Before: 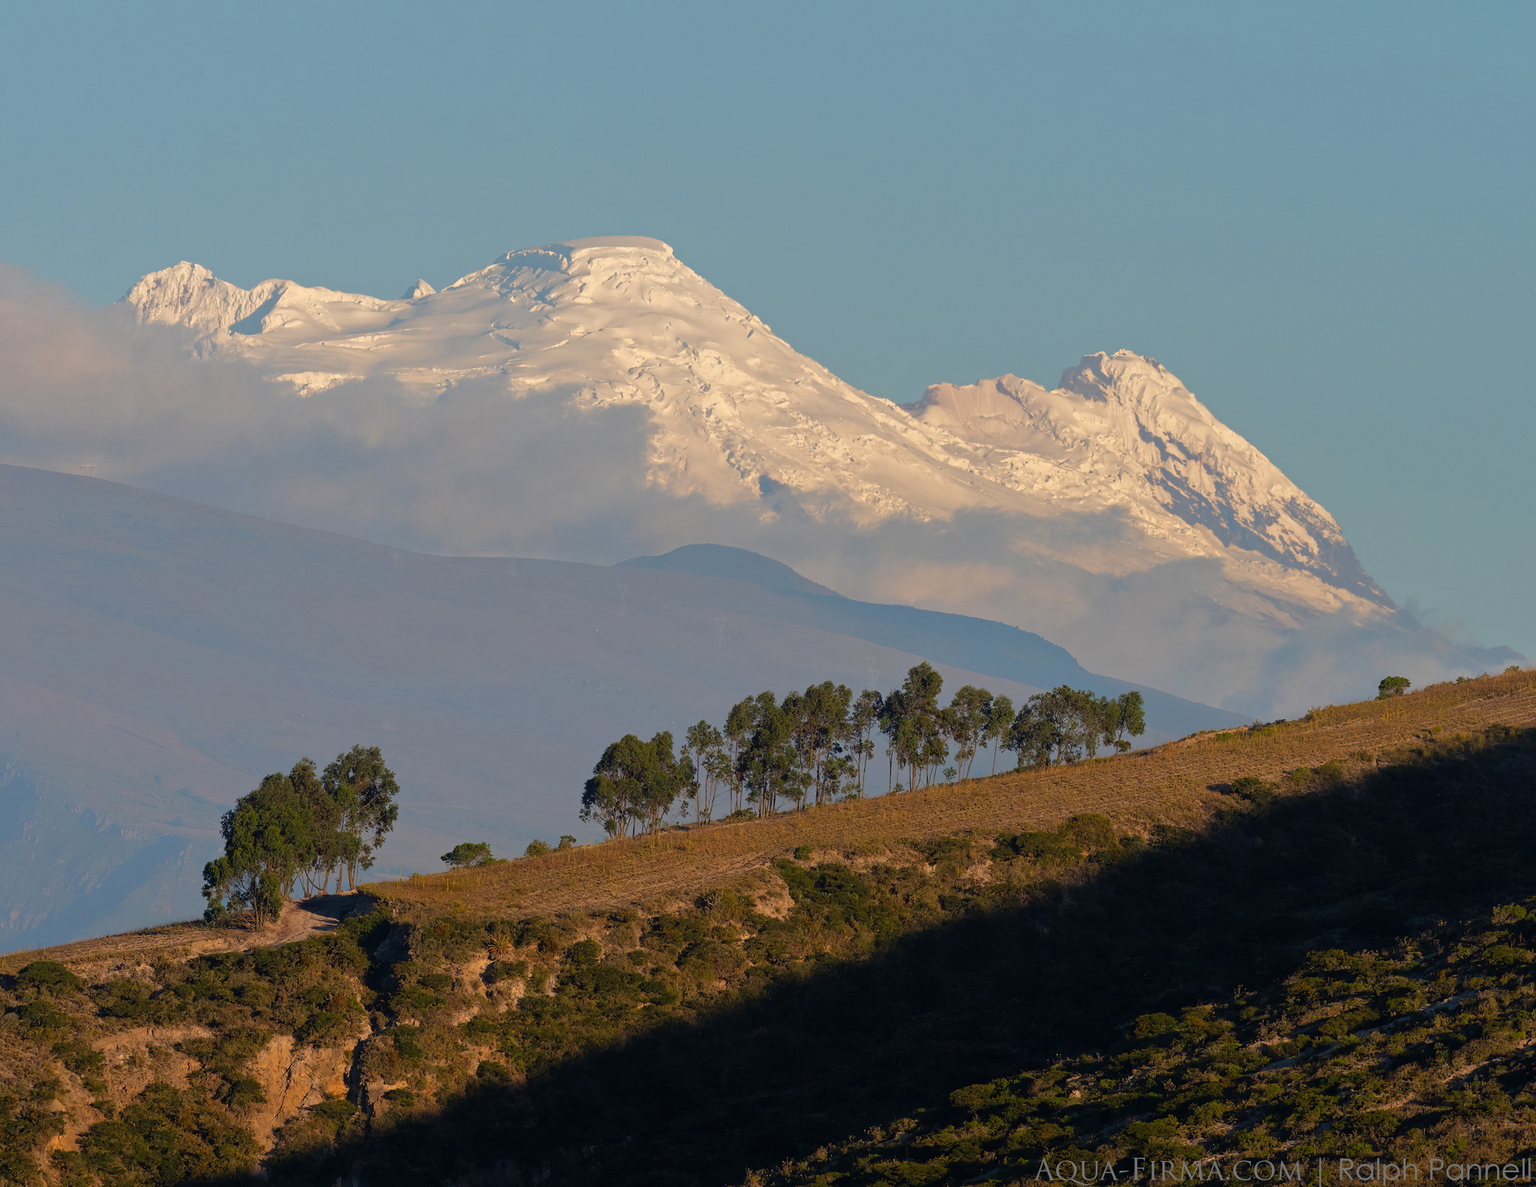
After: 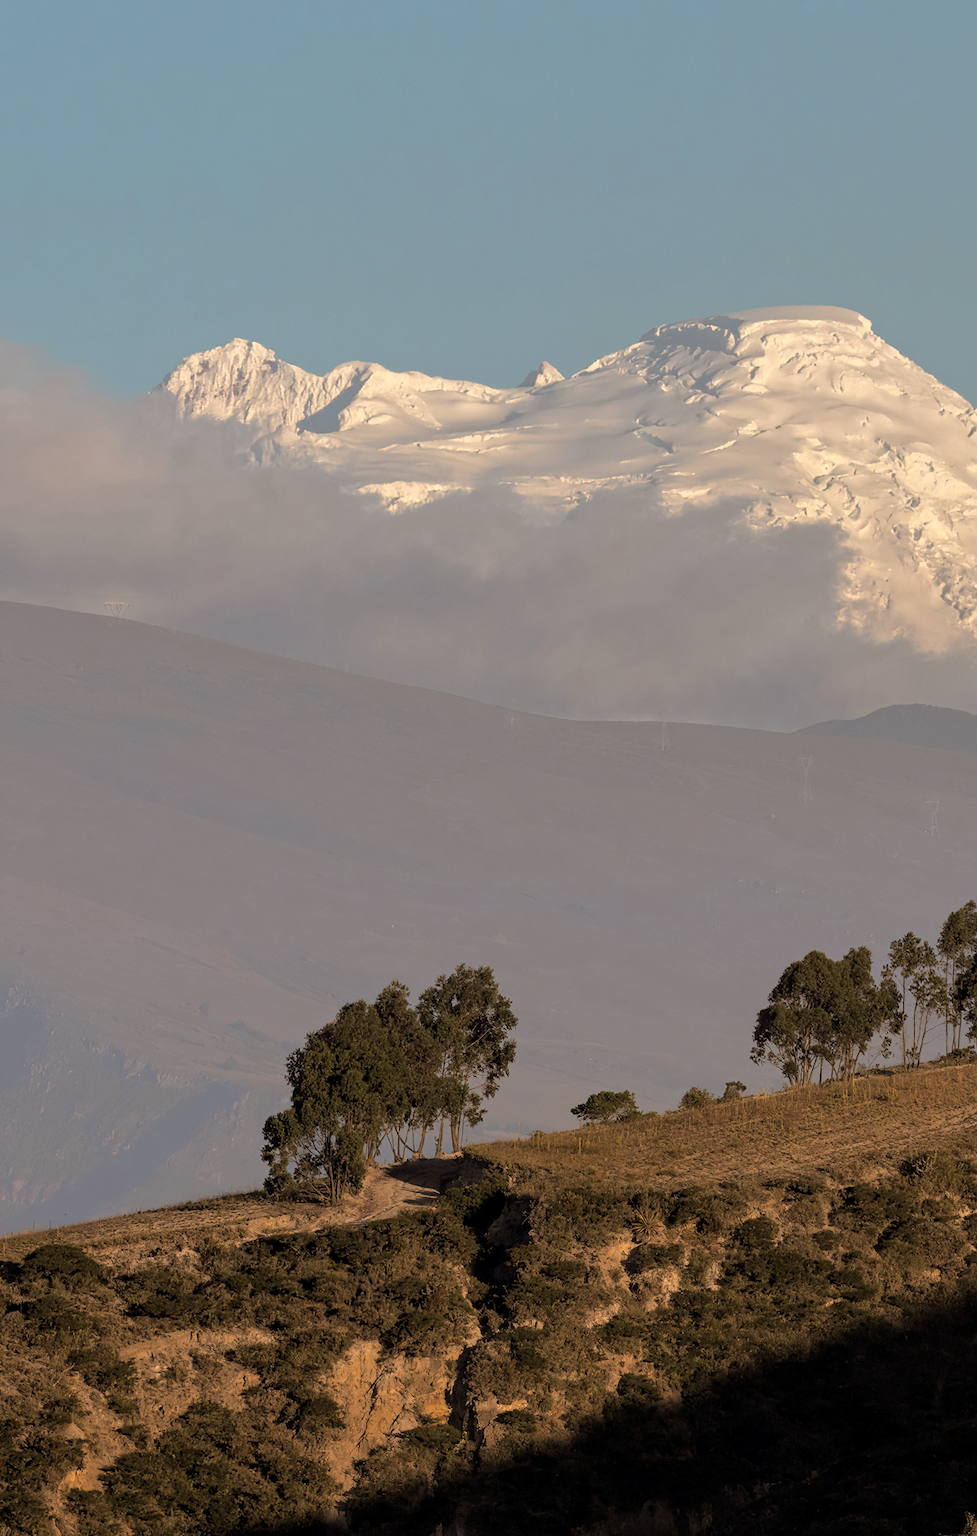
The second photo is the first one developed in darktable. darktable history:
crop and rotate: left 0%, top 0%, right 50.845%
split-toning: shadows › hue 32.4°, shadows › saturation 0.51, highlights › hue 180°, highlights › saturation 0, balance -60.17, compress 55.19%
local contrast: on, module defaults
